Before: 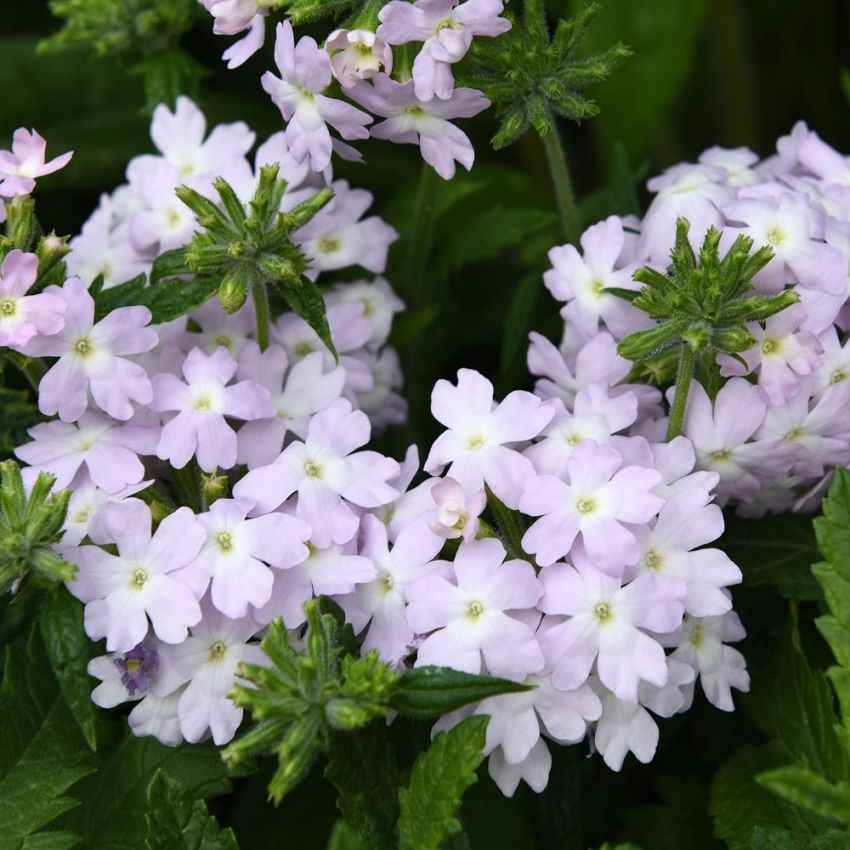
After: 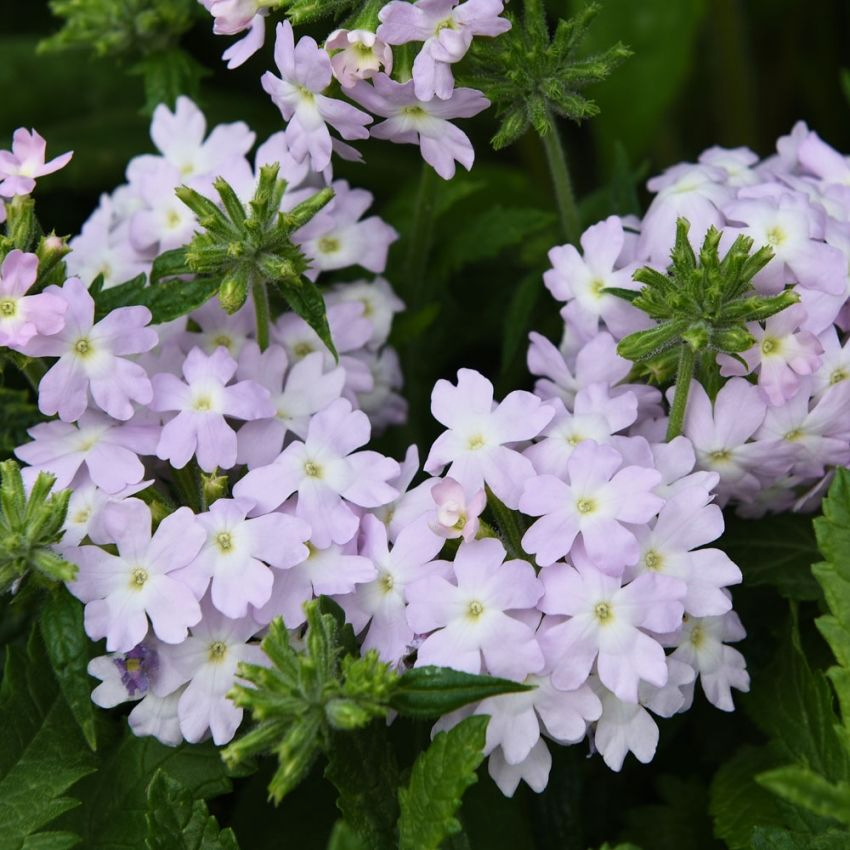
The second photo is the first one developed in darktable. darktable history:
tone equalizer: -8 EV -0.002 EV, -7 EV 0.005 EV, -6 EV -0.009 EV, -5 EV 0.011 EV, -4 EV -0.012 EV, -3 EV 0.007 EV, -2 EV -0.062 EV, -1 EV -0.293 EV, +0 EV -0.582 EV, smoothing diameter 2%, edges refinement/feathering 20, mask exposure compensation -1.57 EV, filter diffusion 5
velvia: strength 15%
